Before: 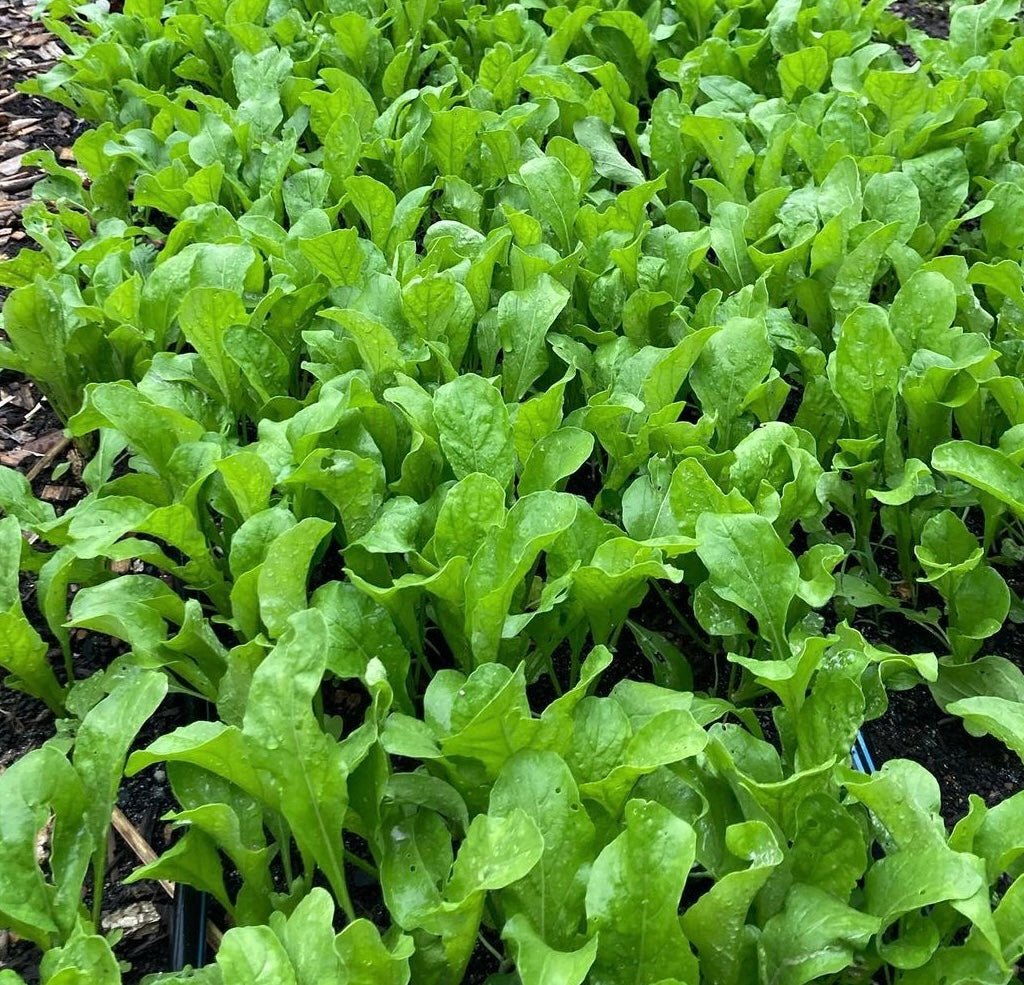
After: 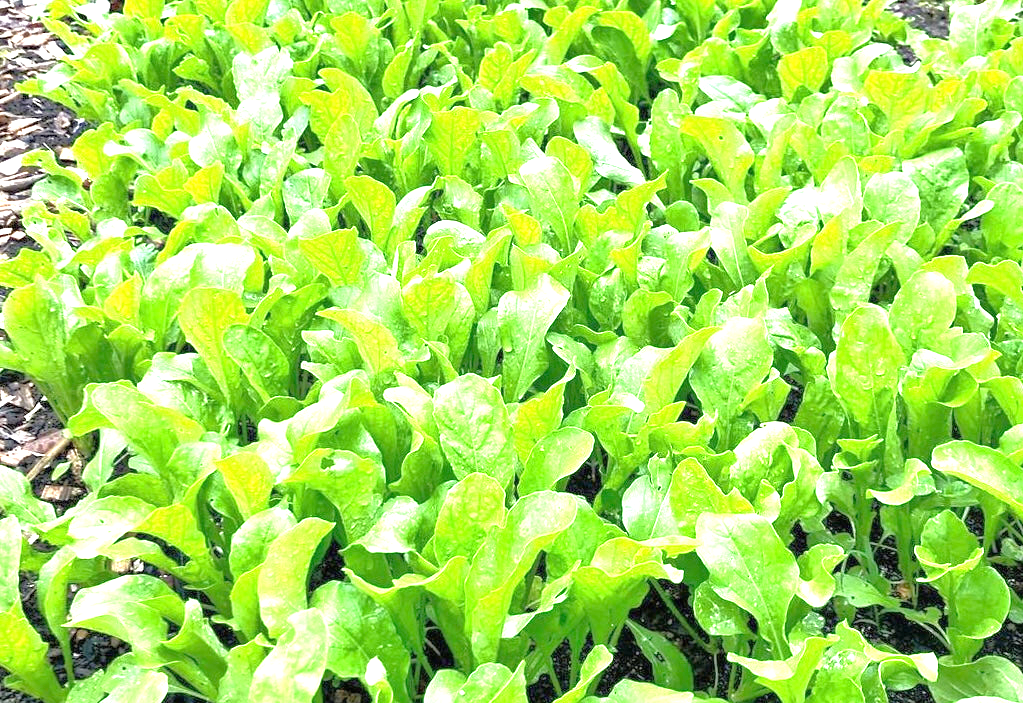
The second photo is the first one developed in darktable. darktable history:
tone equalizer: -7 EV 0.15 EV, -6 EV 0.6 EV, -5 EV 1.15 EV, -4 EV 1.33 EV, -3 EV 1.15 EV, -2 EV 0.6 EV, -1 EV 0.15 EV, mask exposure compensation -0.5 EV
exposure: black level correction 0, exposure 1.741 EV, compensate exposure bias true, compensate highlight preservation false
crop: bottom 28.576%
